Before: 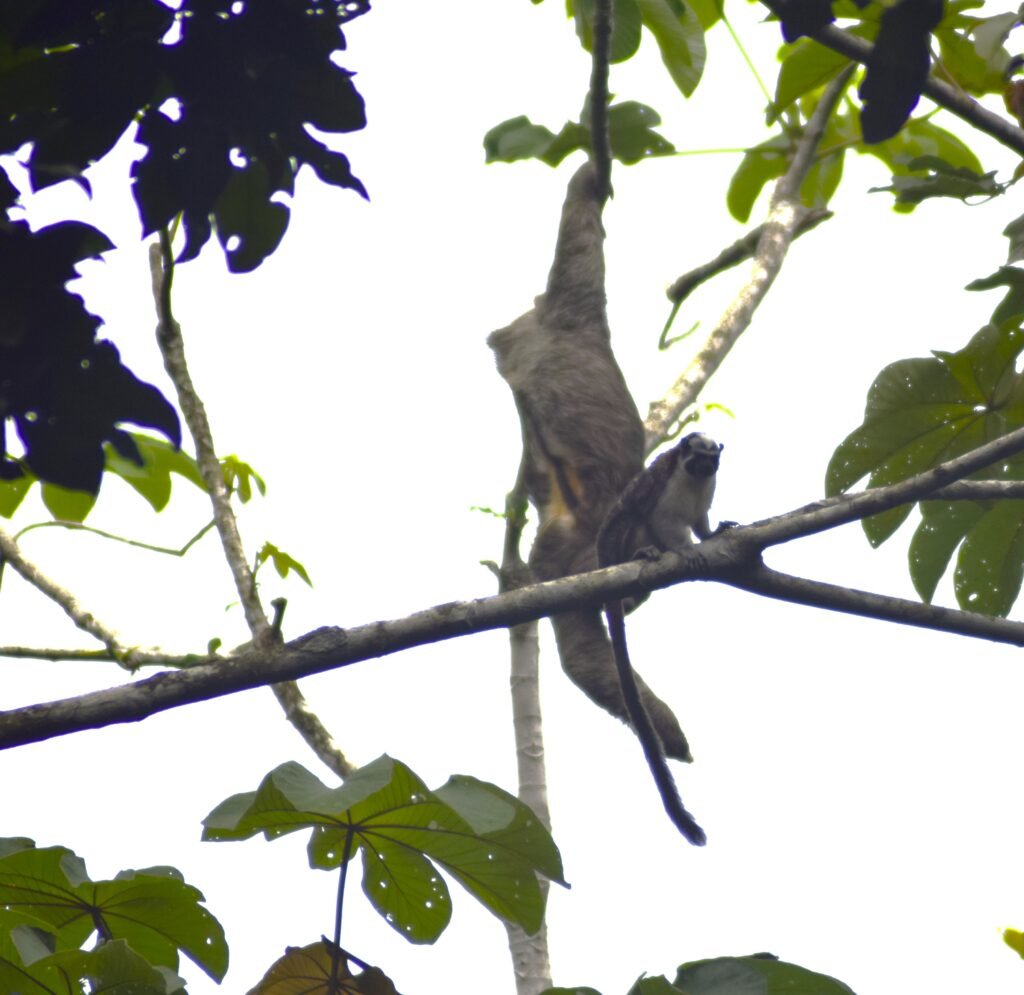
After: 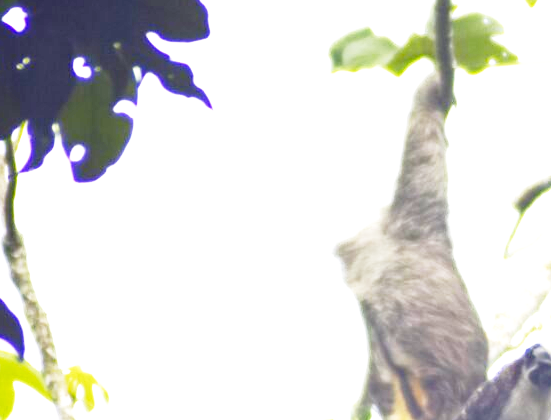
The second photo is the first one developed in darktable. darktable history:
exposure: black level correction 0, exposure 1.2 EV, compensate highlight preservation false
crop: left 15.306%, top 9.065%, right 30.789%, bottom 48.638%
tone curve: curves: ch0 [(0, 0) (0.077, 0.082) (0.765, 0.73) (1, 1)]
color contrast: green-magenta contrast 0.96
base curve: curves: ch0 [(0, 0) (0.026, 0.03) (0.109, 0.232) (0.351, 0.748) (0.669, 0.968) (1, 1)], preserve colors none
